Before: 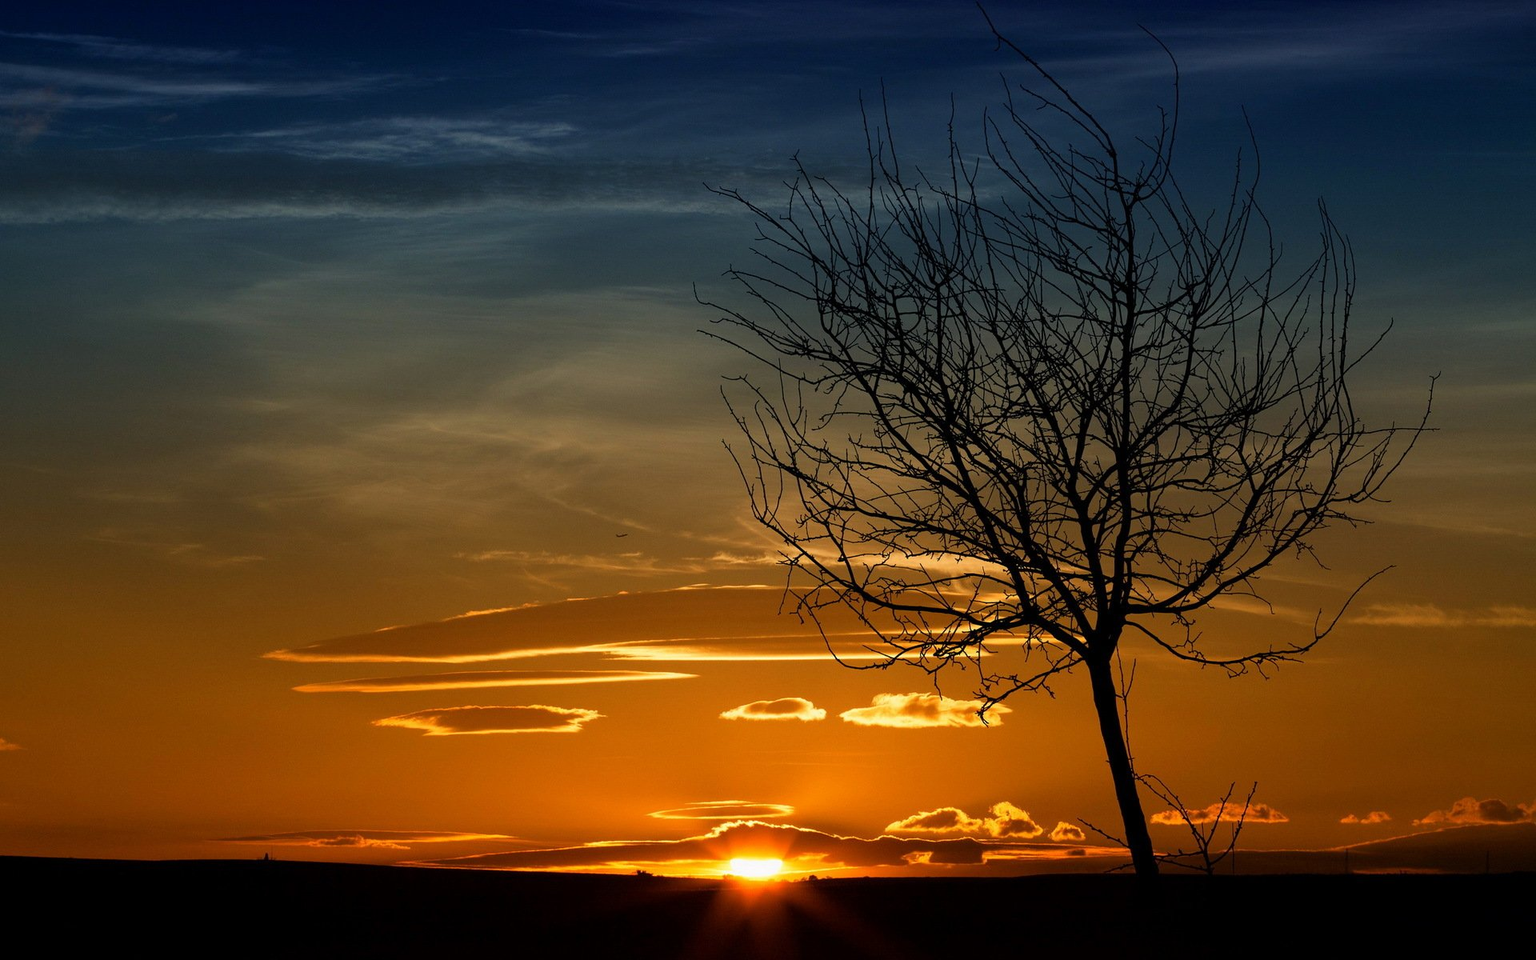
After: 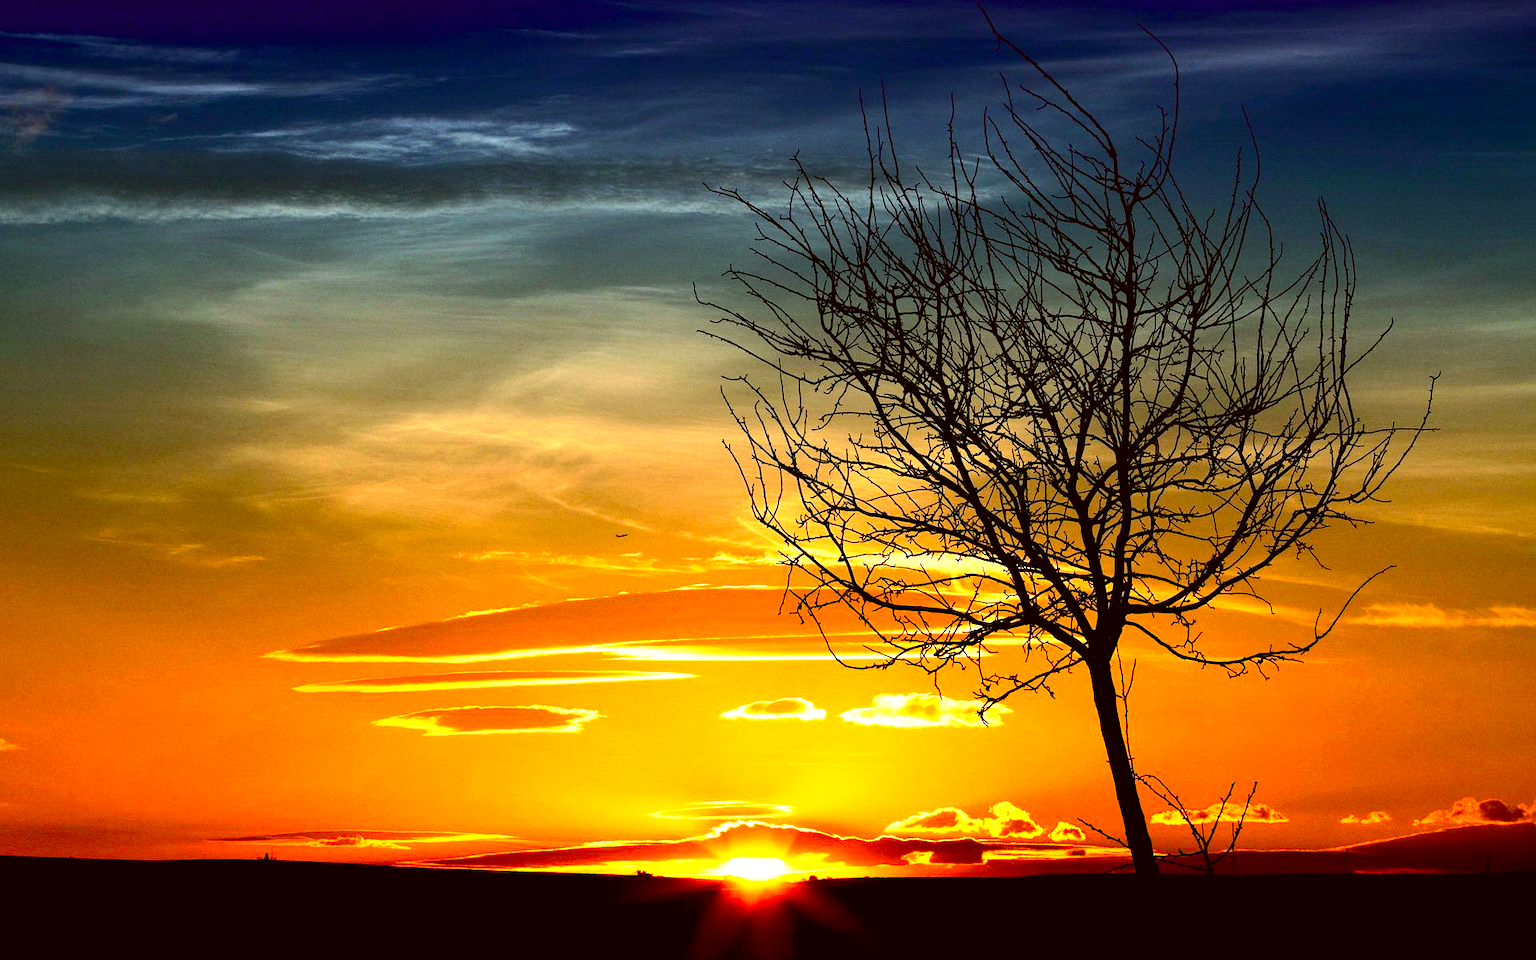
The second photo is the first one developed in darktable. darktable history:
base curve: curves: ch0 [(0.017, 0) (0.425, 0.441) (0.844, 0.933) (1, 1)], exposure shift 0.01, preserve colors none
color correction: highlights a* -0.608, highlights b* 0.171, shadows a* 5.24, shadows b* 20.06
exposure: black level correction 0, exposure 1.874 EV, compensate highlight preservation false
contrast brightness saturation: contrast 0.206, brightness -0.111, saturation 0.206
